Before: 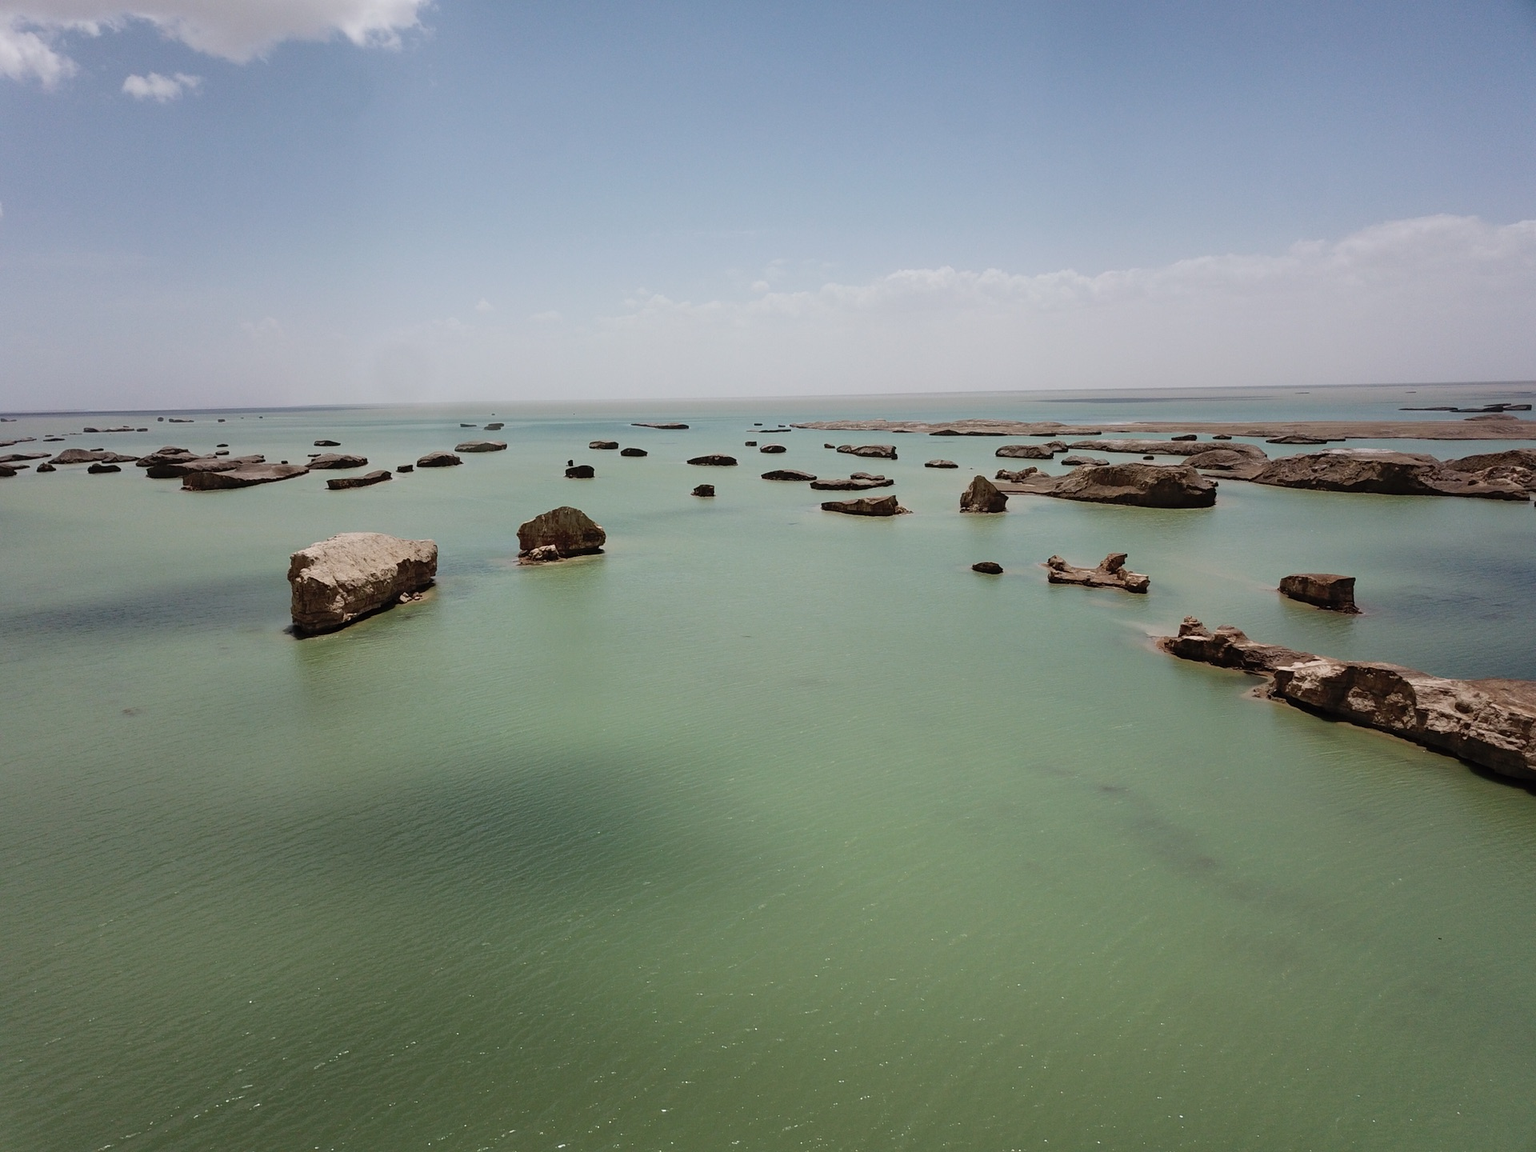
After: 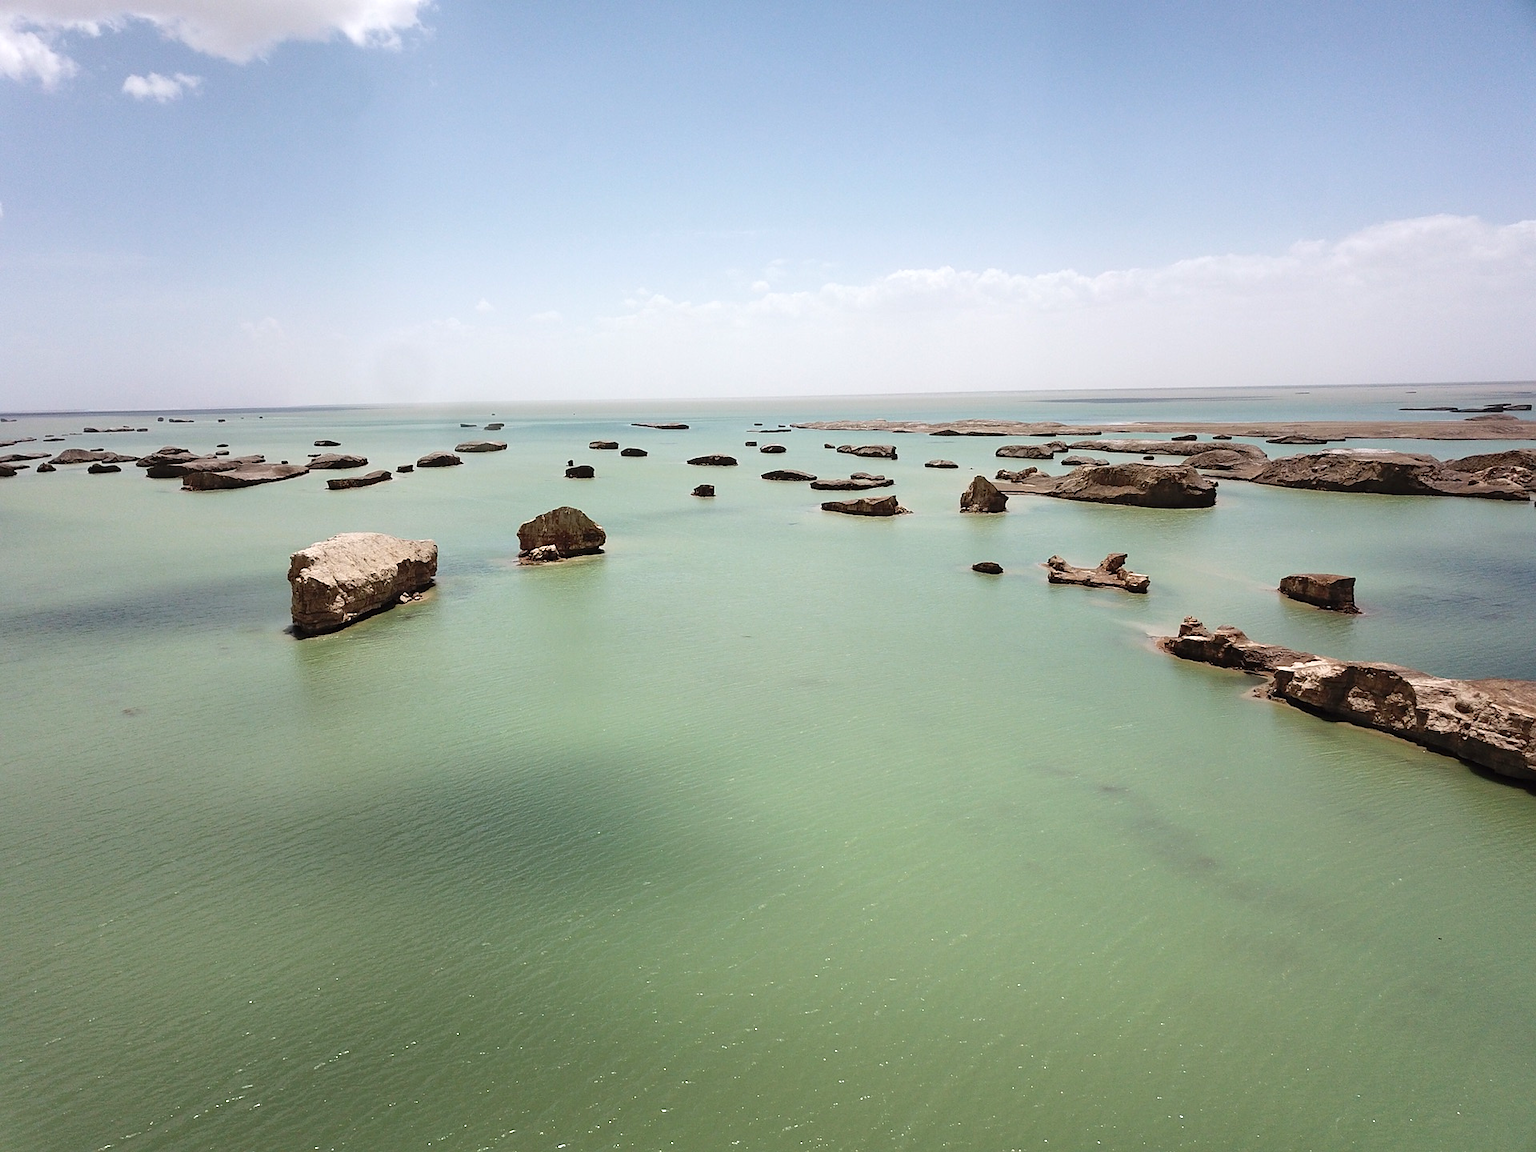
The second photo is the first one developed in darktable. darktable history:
exposure: exposure 0.654 EV, compensate exposure bias true, compensate highlight preservation false
sharpen: radius 1.035, threshold 1.056
